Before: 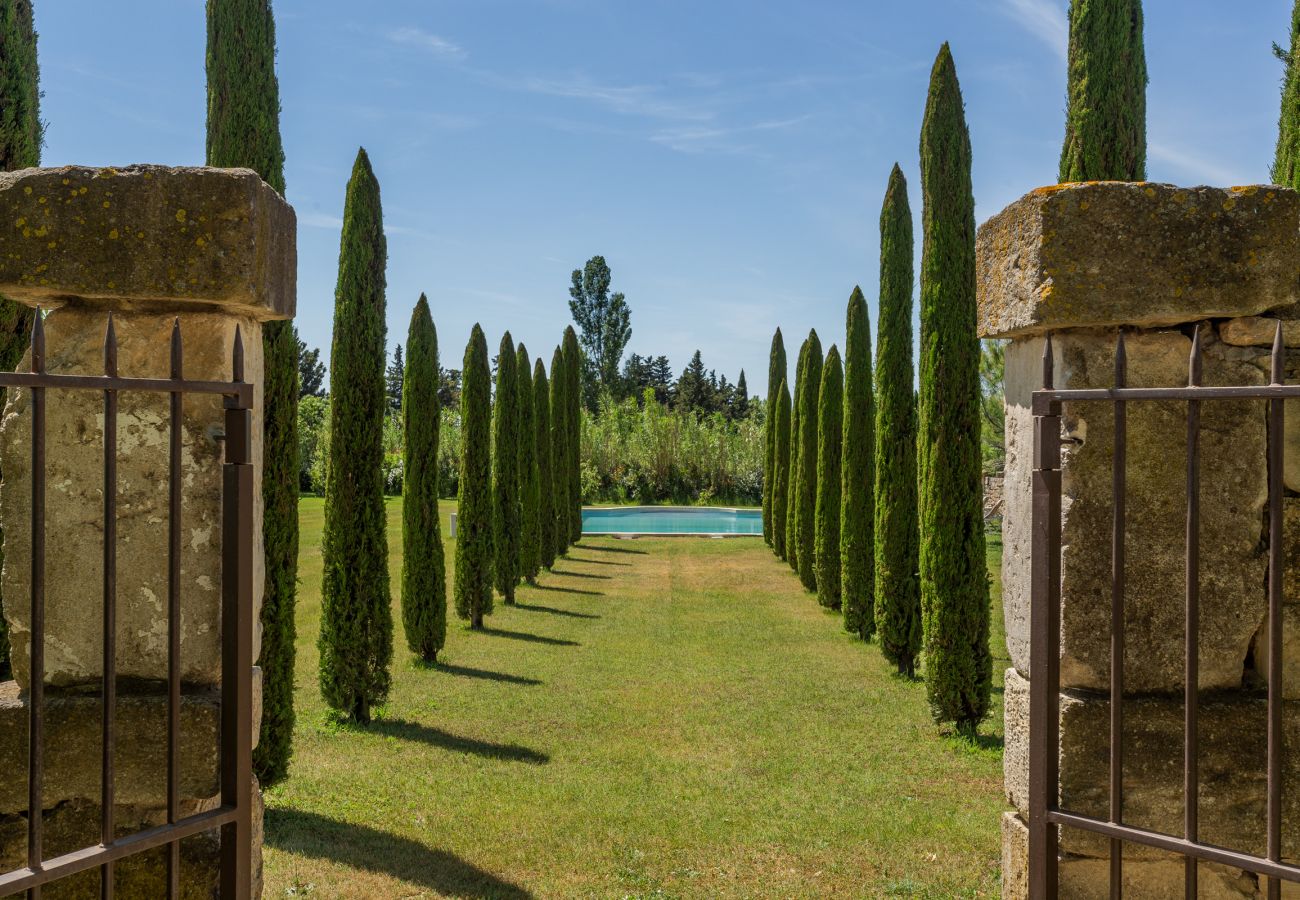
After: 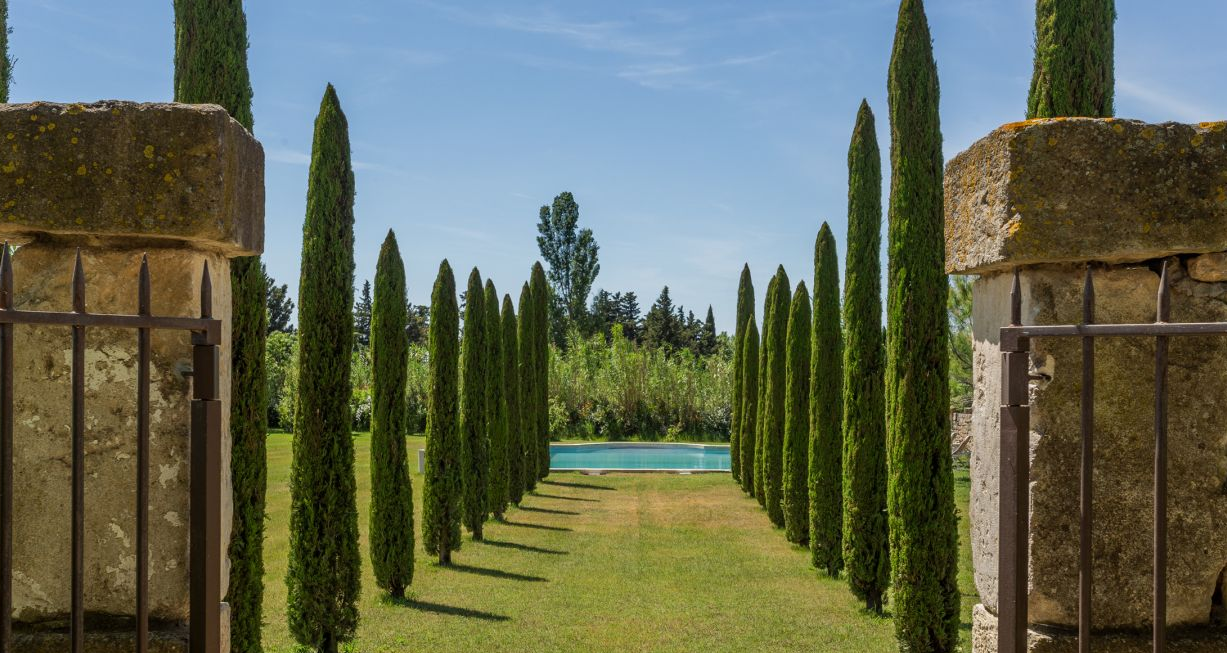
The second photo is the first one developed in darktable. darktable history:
crop: left 2.529%, top 7.207%, right 3.045%, bottom 20.206%
